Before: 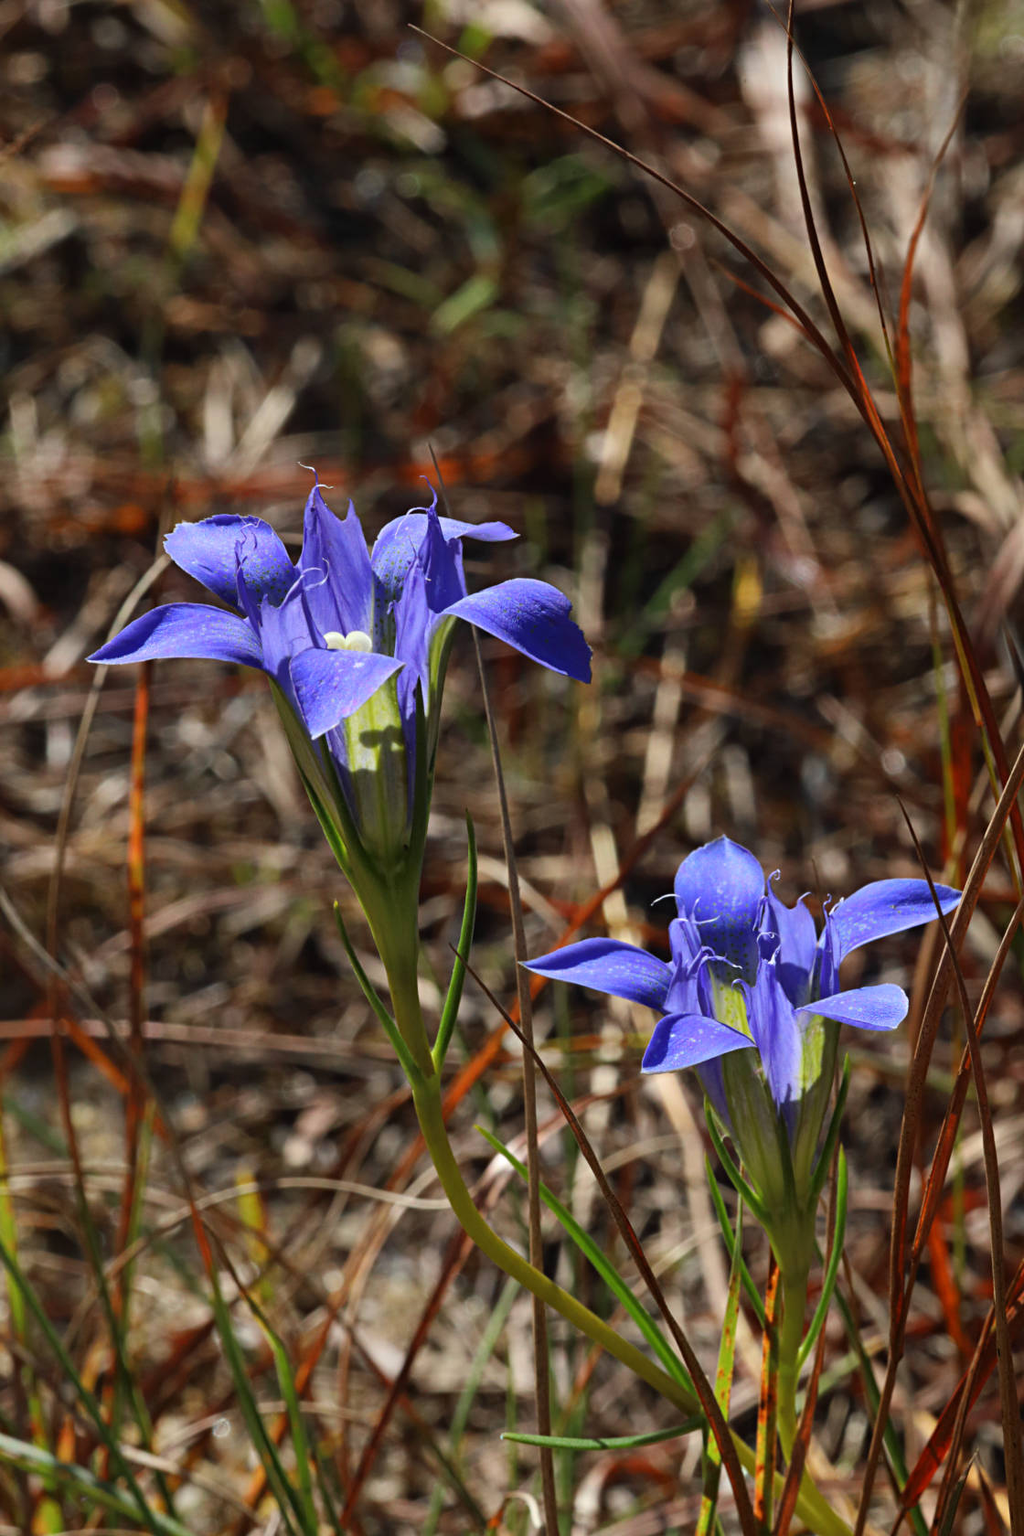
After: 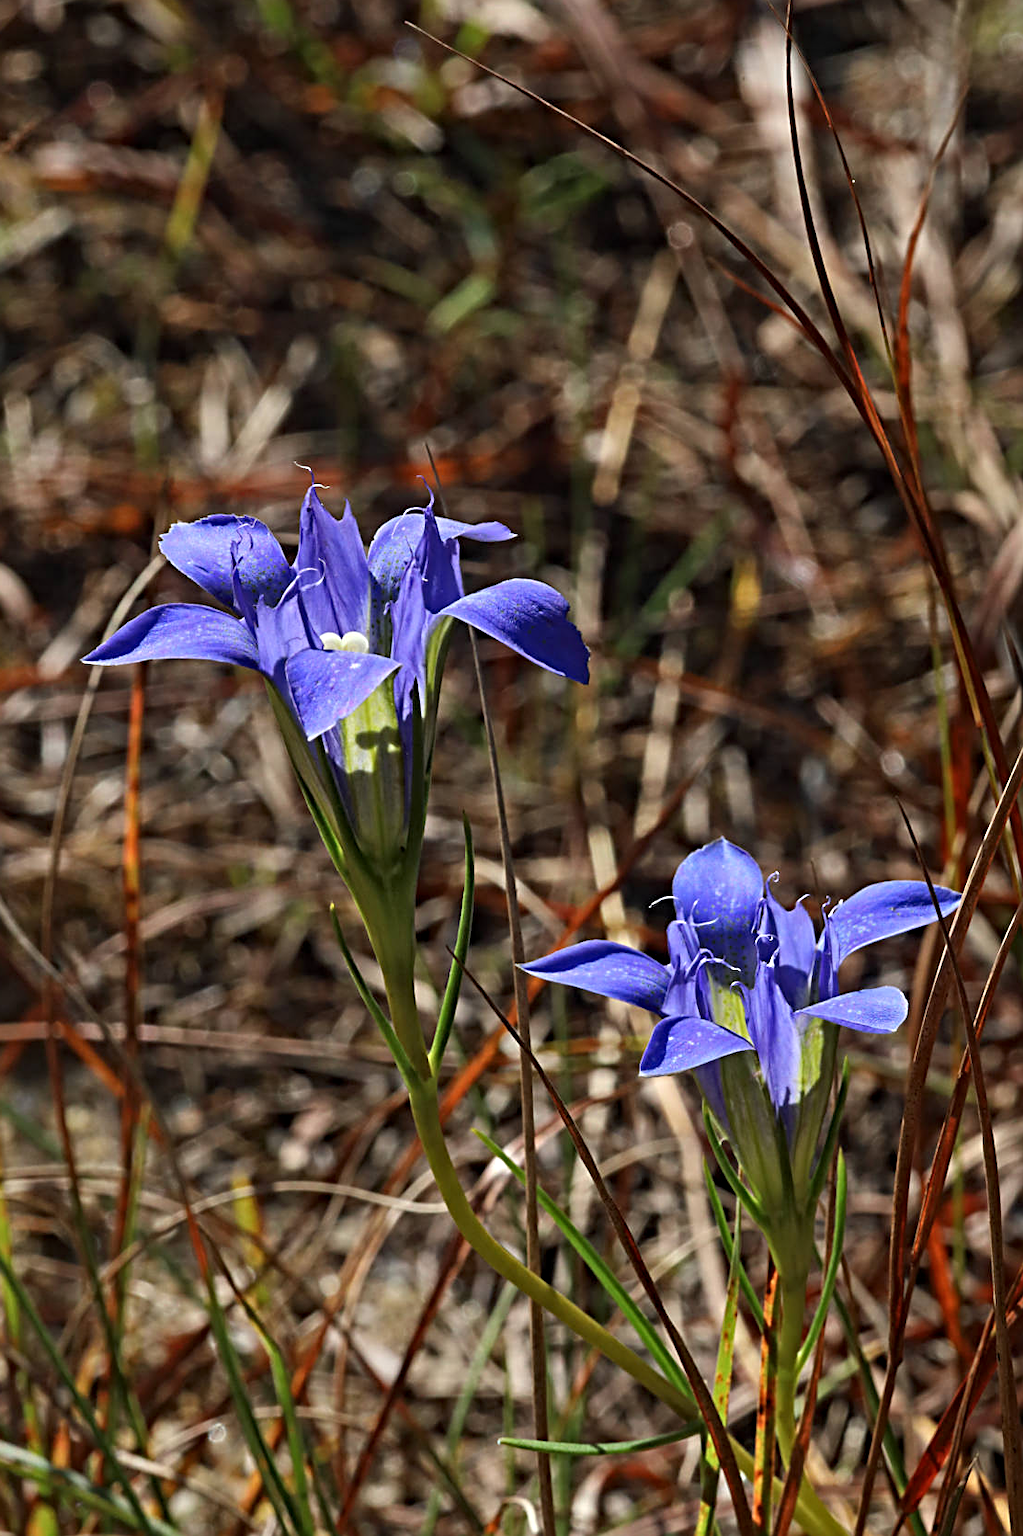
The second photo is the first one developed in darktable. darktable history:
crop and rotate: left 0.614%, top 0.179%, bottom 0.309%
contrast equalizer: y [[0.5, 0.5, 0.501, 0.63, 0.504, 0.5], [0.5 ×6], [0.5 ×6], [0 ×6], [0 ×6]]
sharpen: on, module defaults
